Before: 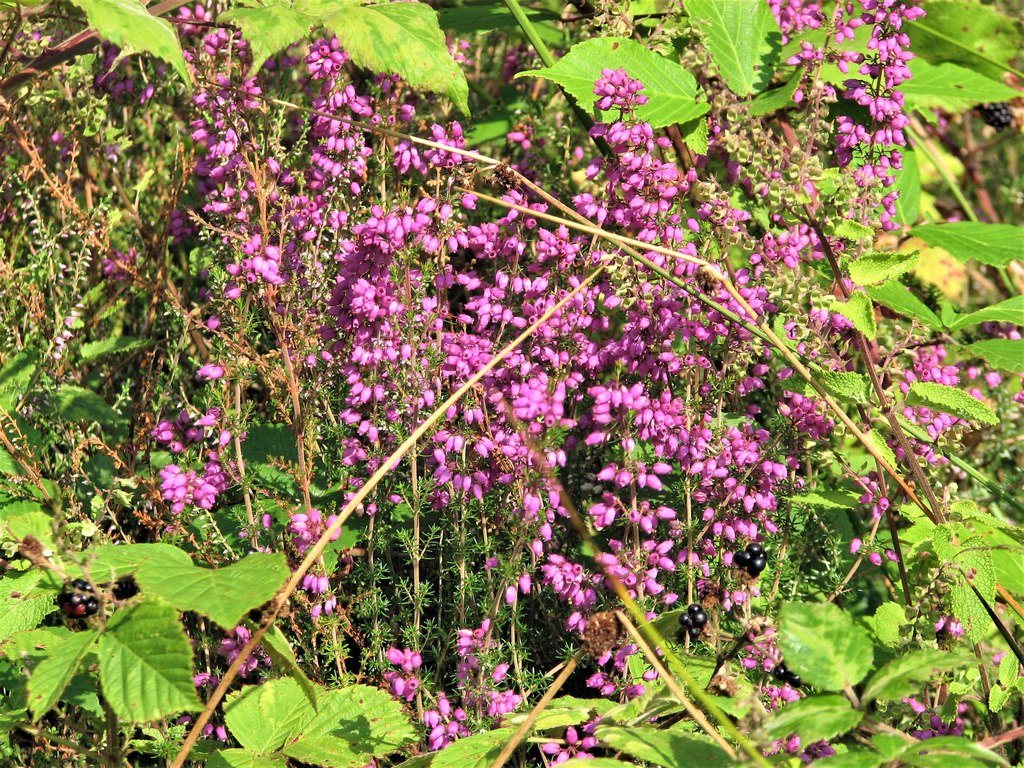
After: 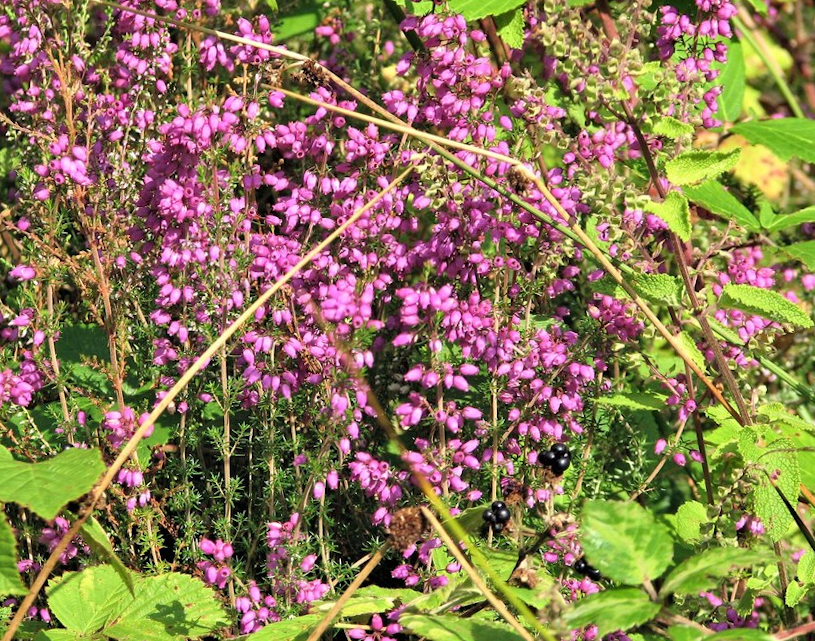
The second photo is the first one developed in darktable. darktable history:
crop: left 16.315%, top 14.246%
rotate and perspective: rotation 0.074°, lens shift (vertical) 0.096, lens shift (horizontal) -0.041, crop left 0.043, crop right 0.952, crop top 0.024, crop bottom 0.979
